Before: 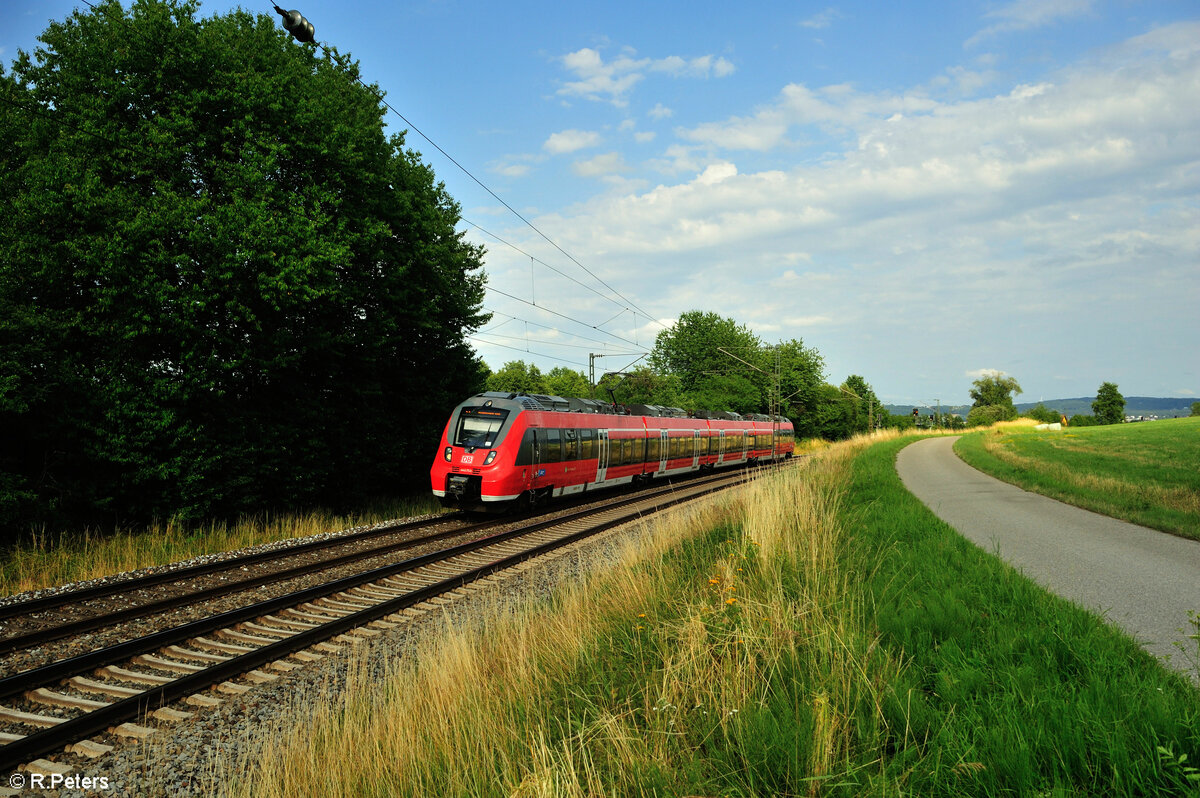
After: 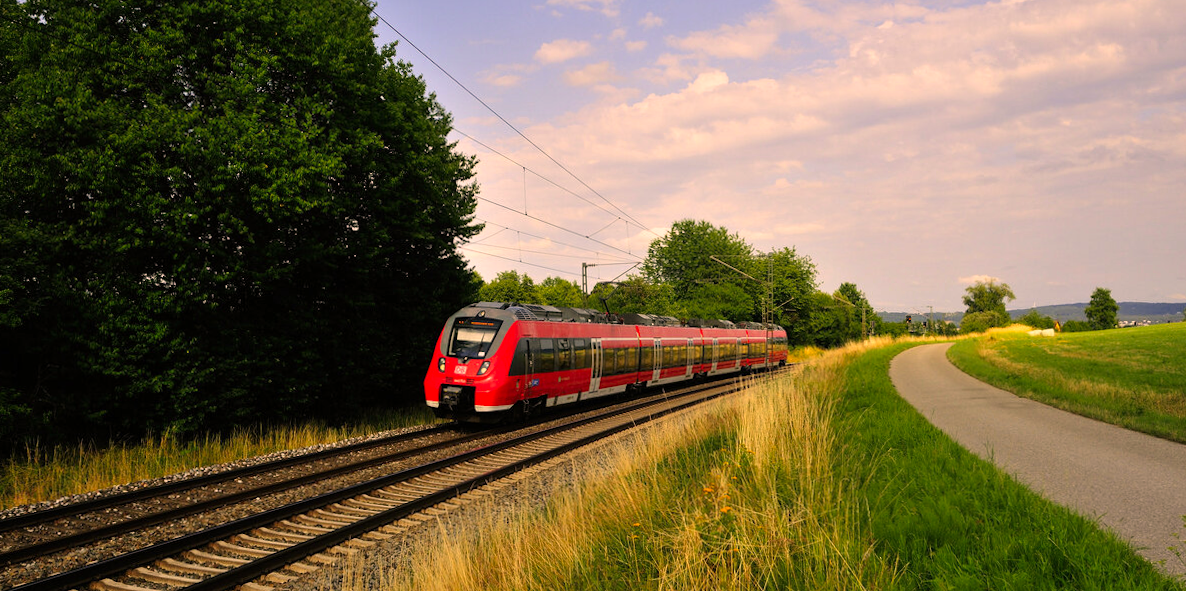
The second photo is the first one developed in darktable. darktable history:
color correction: highlights a* 21.88, highlights b* 22.25
rotate and perspective: rotation -0.45°, automatic cropping original format, crop left 0.008, crop right 0.992, crop top 0.012, crop bottom 0.988
crop: top 11.038%, bottom 13.962%
white balance: red 0.974, blue 1.044
